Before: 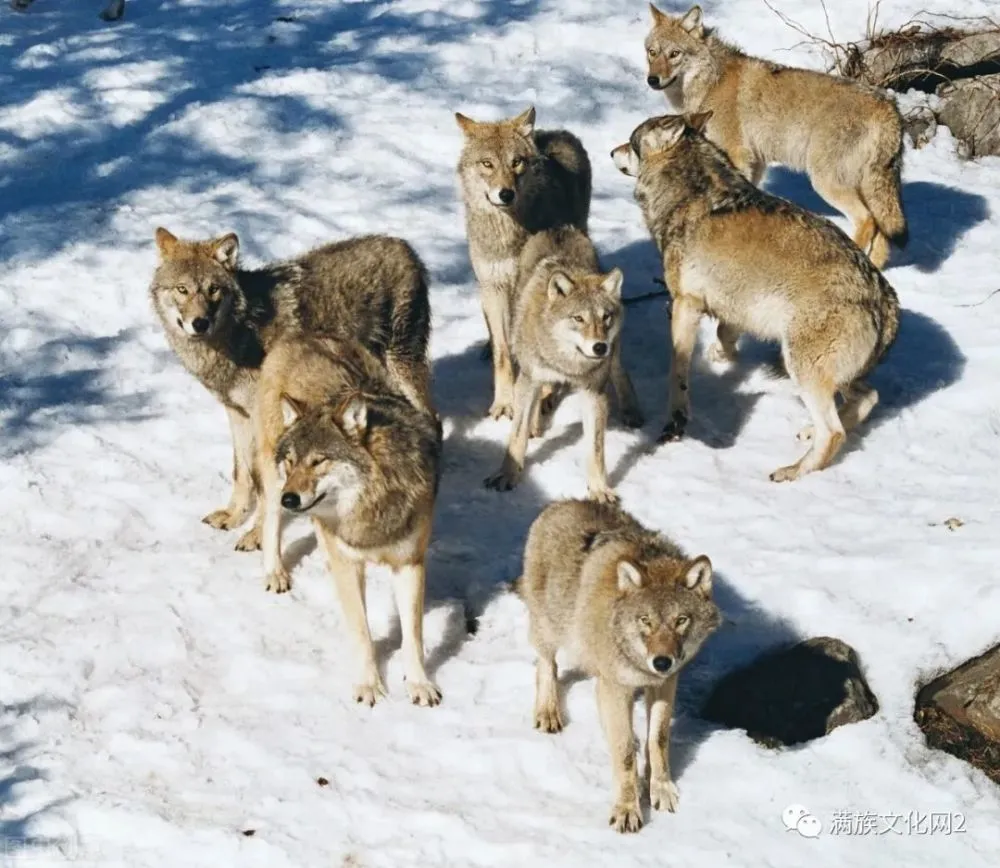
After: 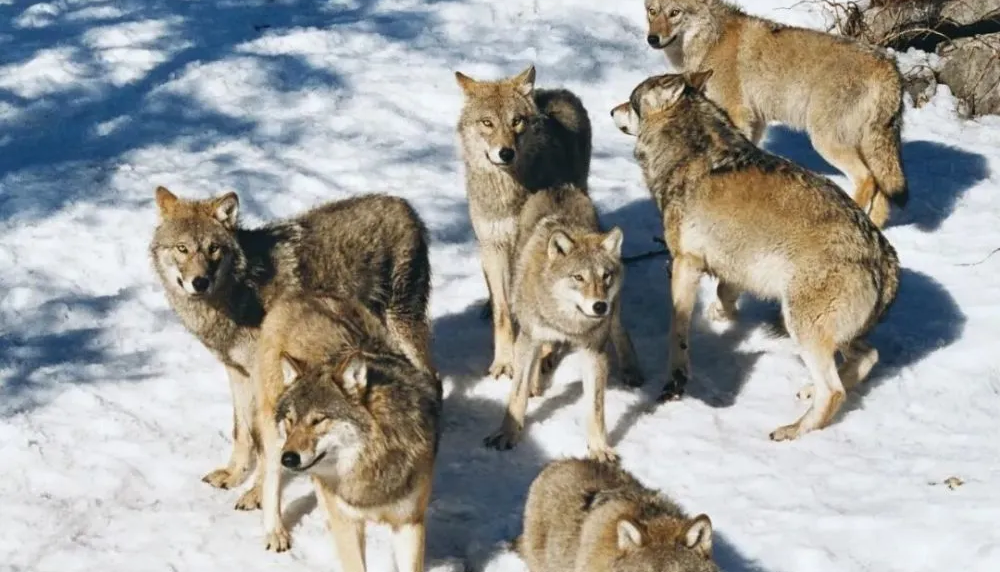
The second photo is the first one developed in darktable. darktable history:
crop and rotate: top 4.74%, bottom 29.323%
